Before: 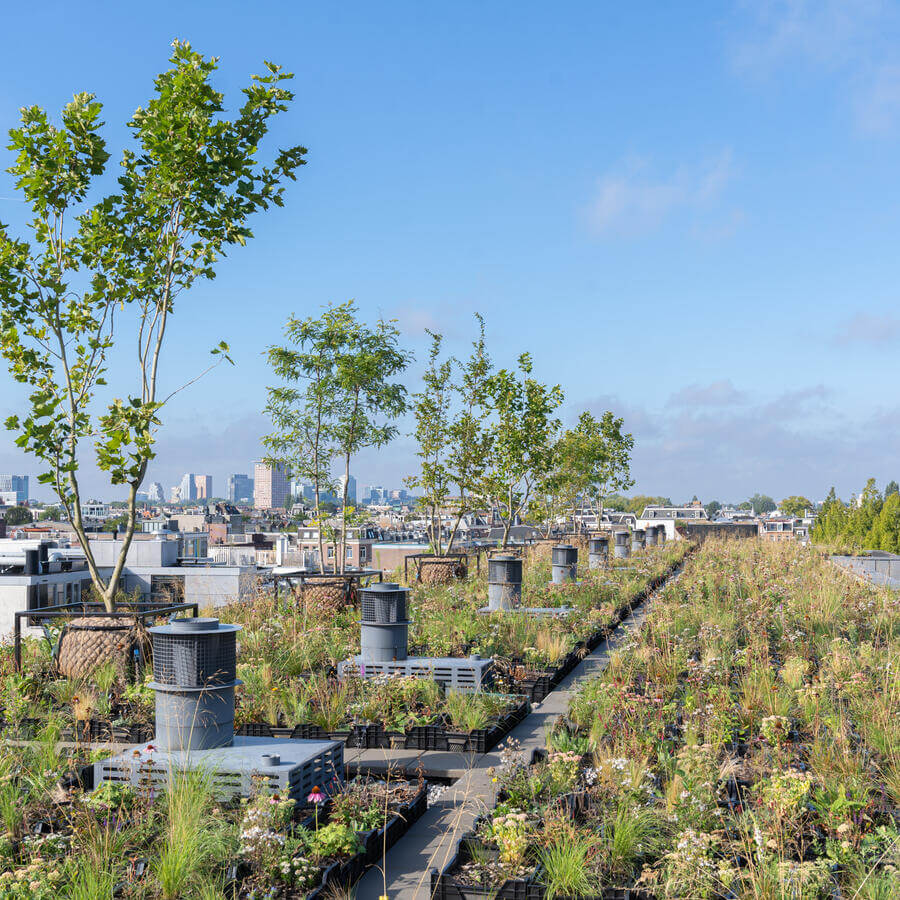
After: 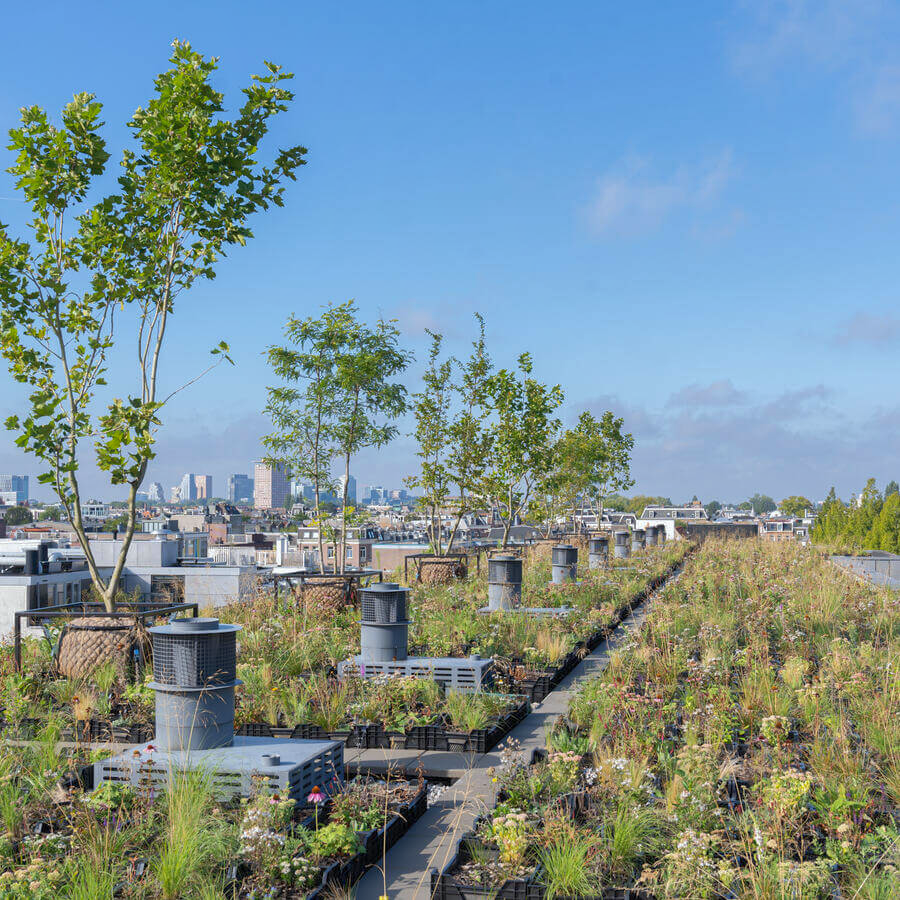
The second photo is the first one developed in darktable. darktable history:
white balance: red 0.986, blue 1.01
shadows and highlights: on, module defaults
